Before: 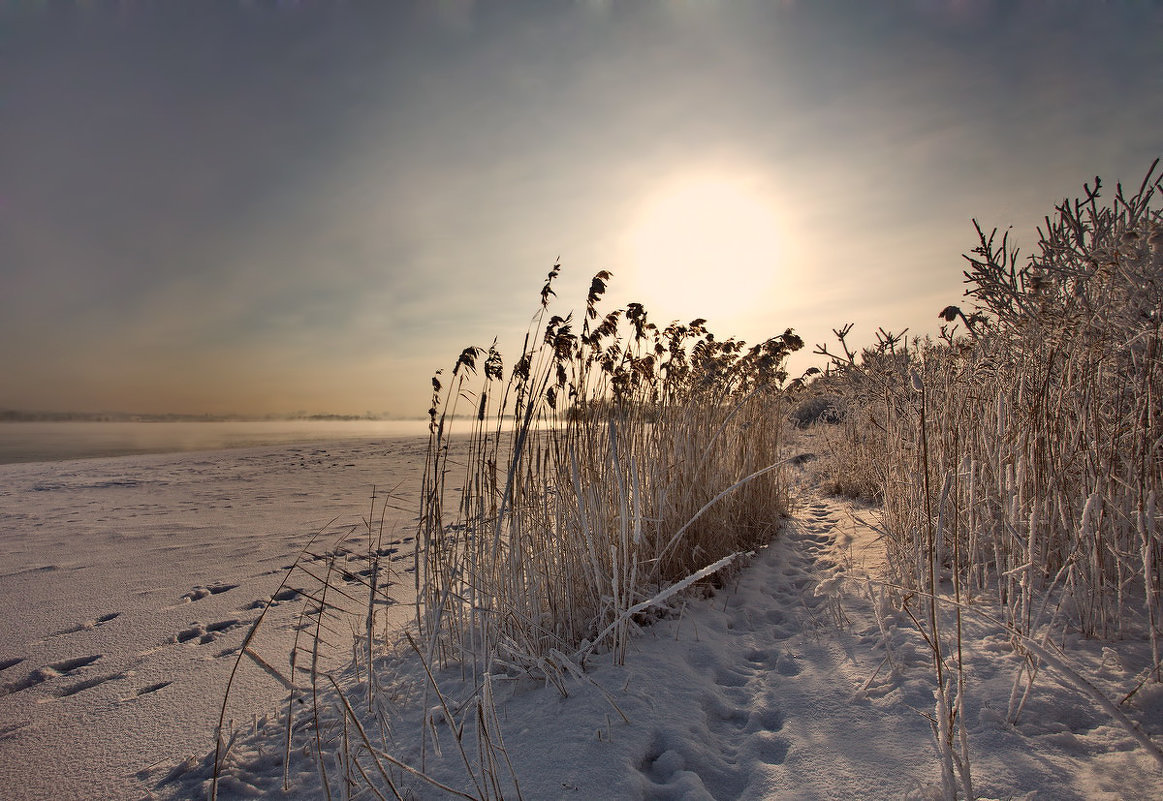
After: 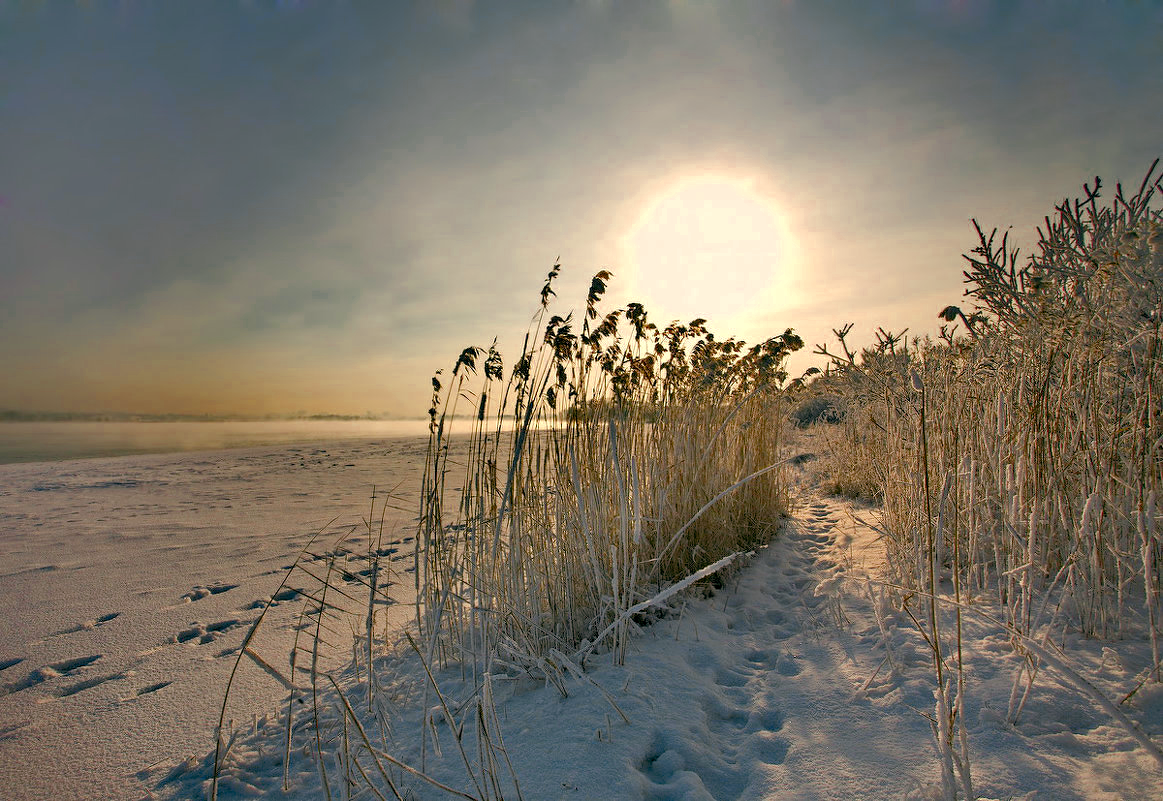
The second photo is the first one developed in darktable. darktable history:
color zones: curves: ch0 [(0.004, 0.305) (0.261, 0.623) (0.389, 0.399) (0.708, 0.571) (0.947, 0.34)]; ch1 [(0.025, 0.645) (0.229, 0.584) (0.326, 0.551) (0.484, 0.262) (0.757, 0.643)]
shadows and highlights: on, module defaults
color balance rgb: shadows lift › chroma 2.048%, shadows lift › hue 135.74°, global offset › luminance -0.338%, global offset › chroma 0.108%, global offset › hue 163.8°, perceptual saturation grading › global saturation 20%, perceptual saturation grading › highlights -25.183%, perceptual saturation grading › shadows 25.645%, global vibrance 14.816%
